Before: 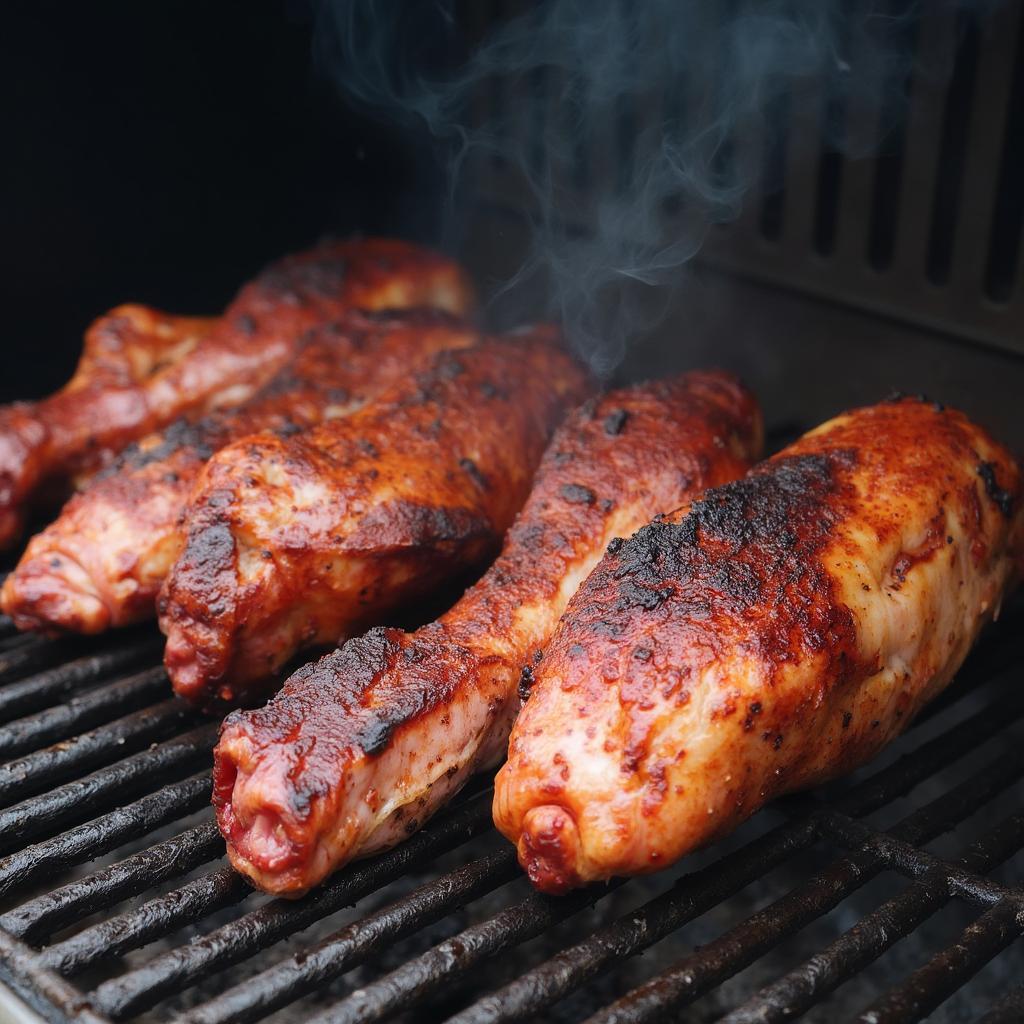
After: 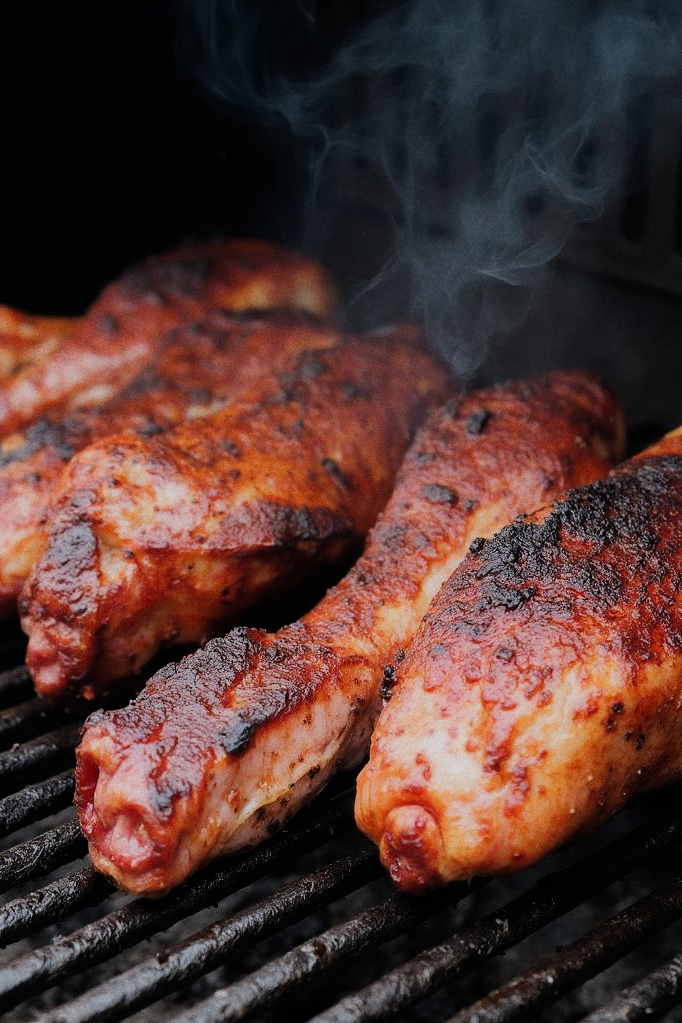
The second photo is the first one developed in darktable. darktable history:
grain: coarseness 0.09 ISO
crop and rotate: left 13.537%, right 19.796%
filmic rgb: black relative exposure -7.65 EV, white relative exposure 4.56 EV, hardness 3.61, contrast 1.05
